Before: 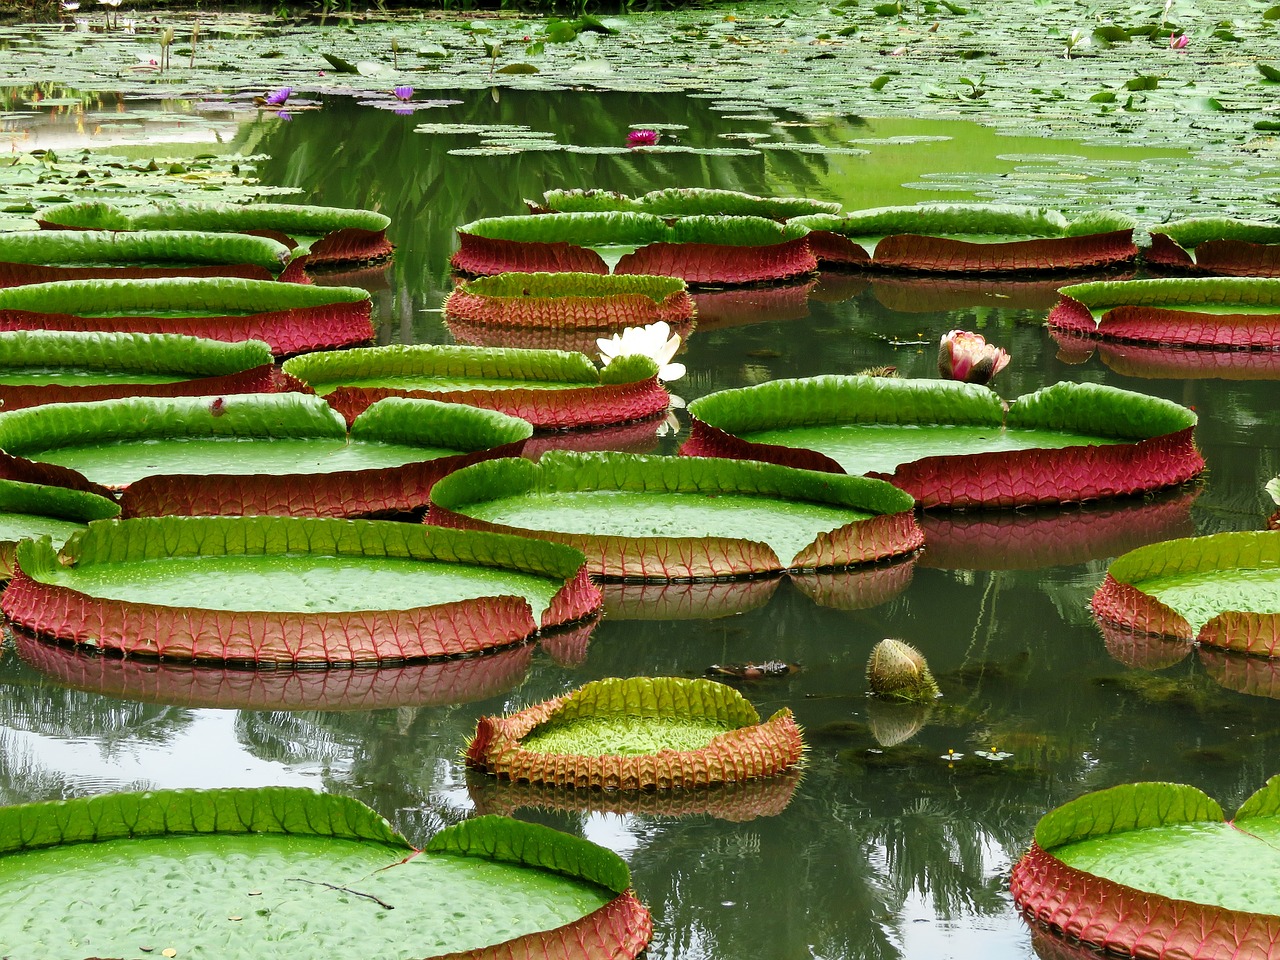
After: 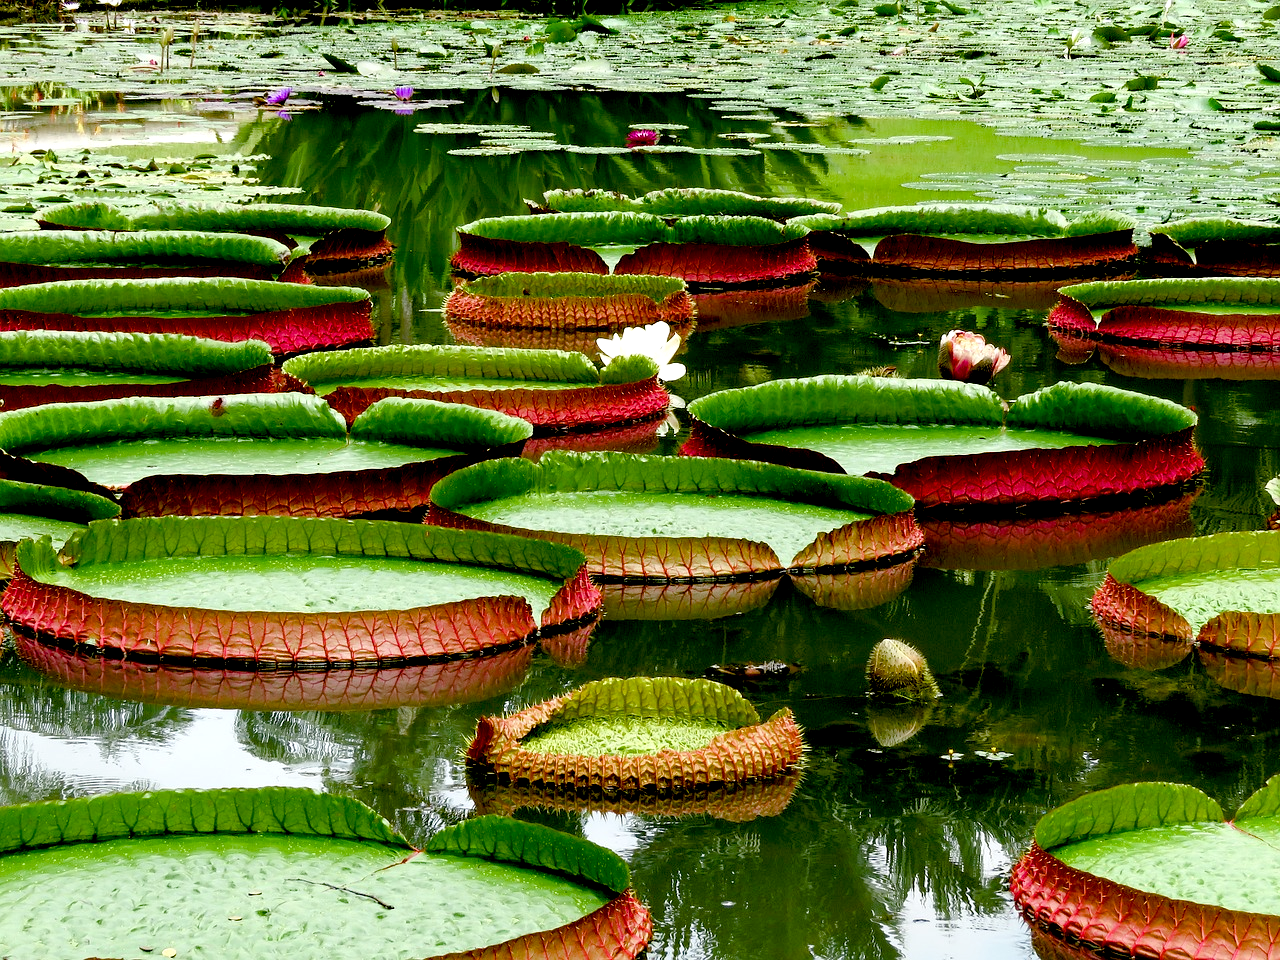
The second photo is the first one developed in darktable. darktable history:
color balance rgb: perceptual saturation grading › global saturation -0.114%, perceptual saturation grading › highlights -16.744%, perceptual saturation grading › mid-tones 33.758%, perceptual saturation grading › shadows 50.377%
exposure: black level correction 0.026, exposure 0.182 EV, compensate highlight preservation false
